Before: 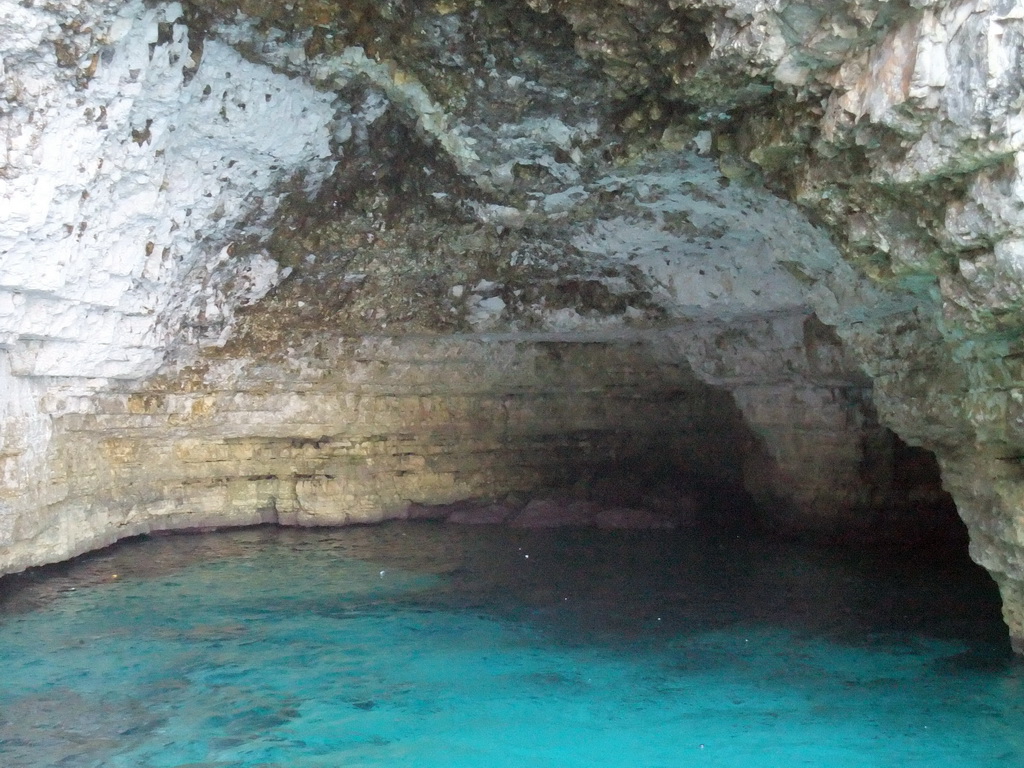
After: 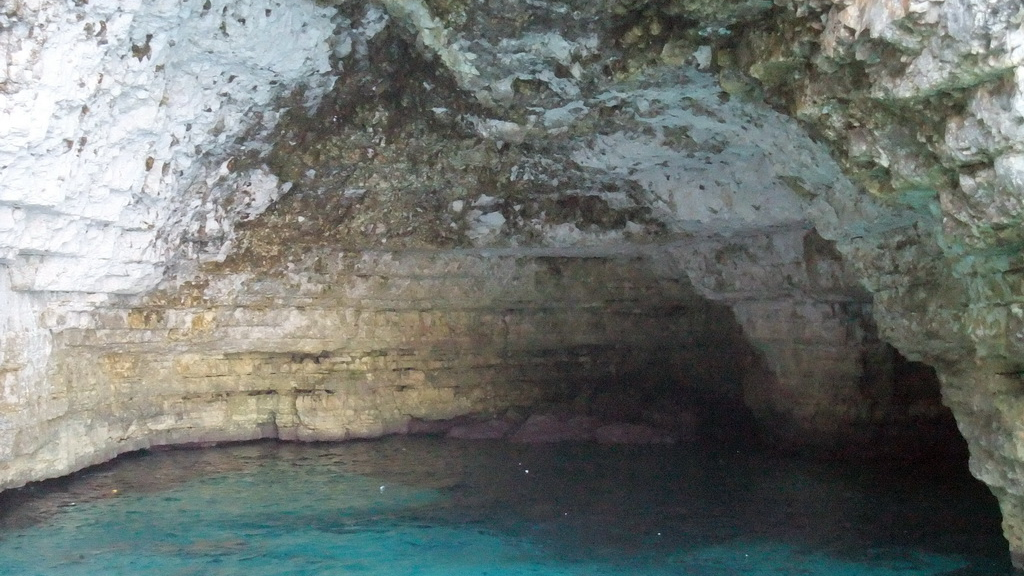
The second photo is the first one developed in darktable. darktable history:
crop: top 11.088%, bottom 13.826%
